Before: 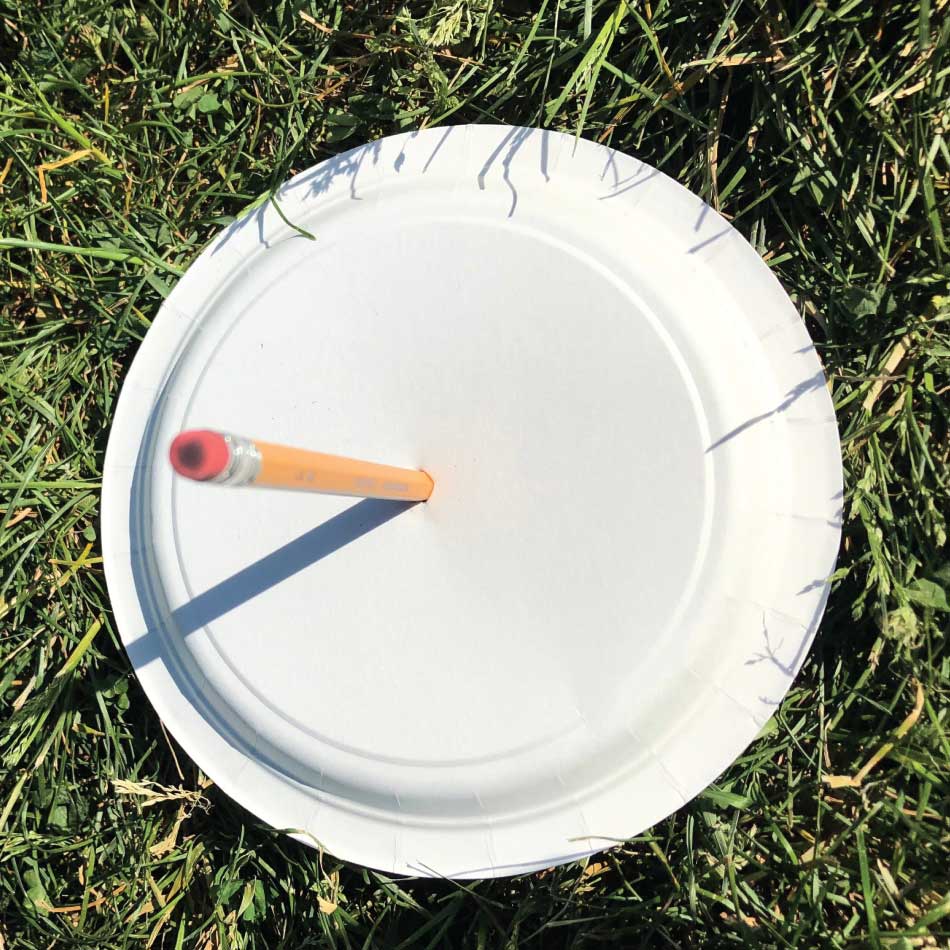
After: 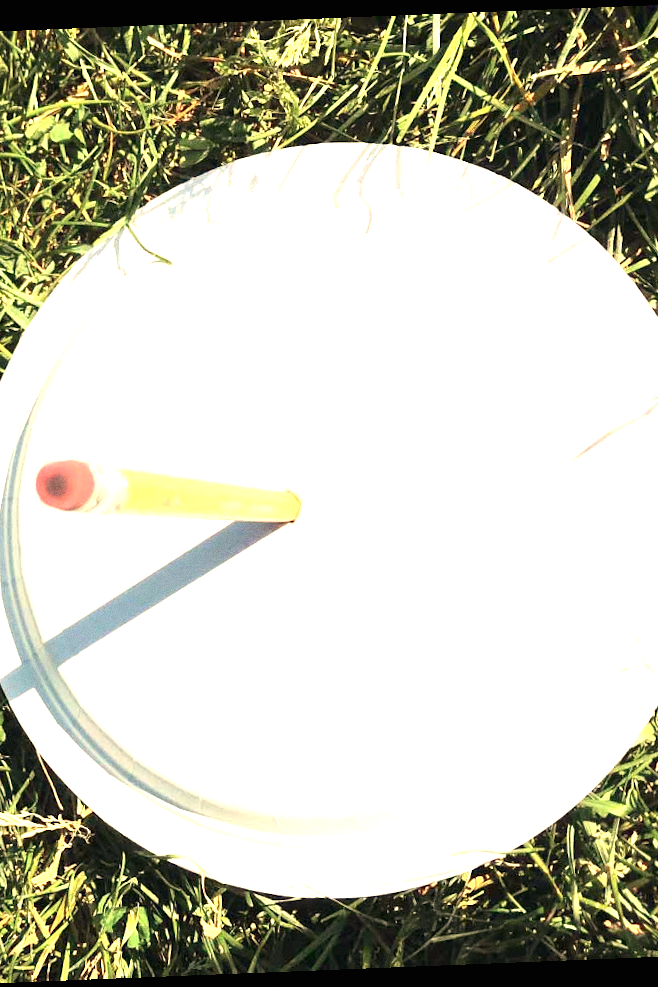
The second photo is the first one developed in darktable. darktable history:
rotate and perspective: rotation -2.29°, automatic cropping off
crop and rotate: left 15.446%, right 17.836%
exposure: black level correction 0, exposure 1.388 EV, compensate exposure bias true, compensate highlight preservation false
tone equalizer: on, module defaults
white balance: red 1.123, blue 0.83
grain: coarseness 0.09 ISO
